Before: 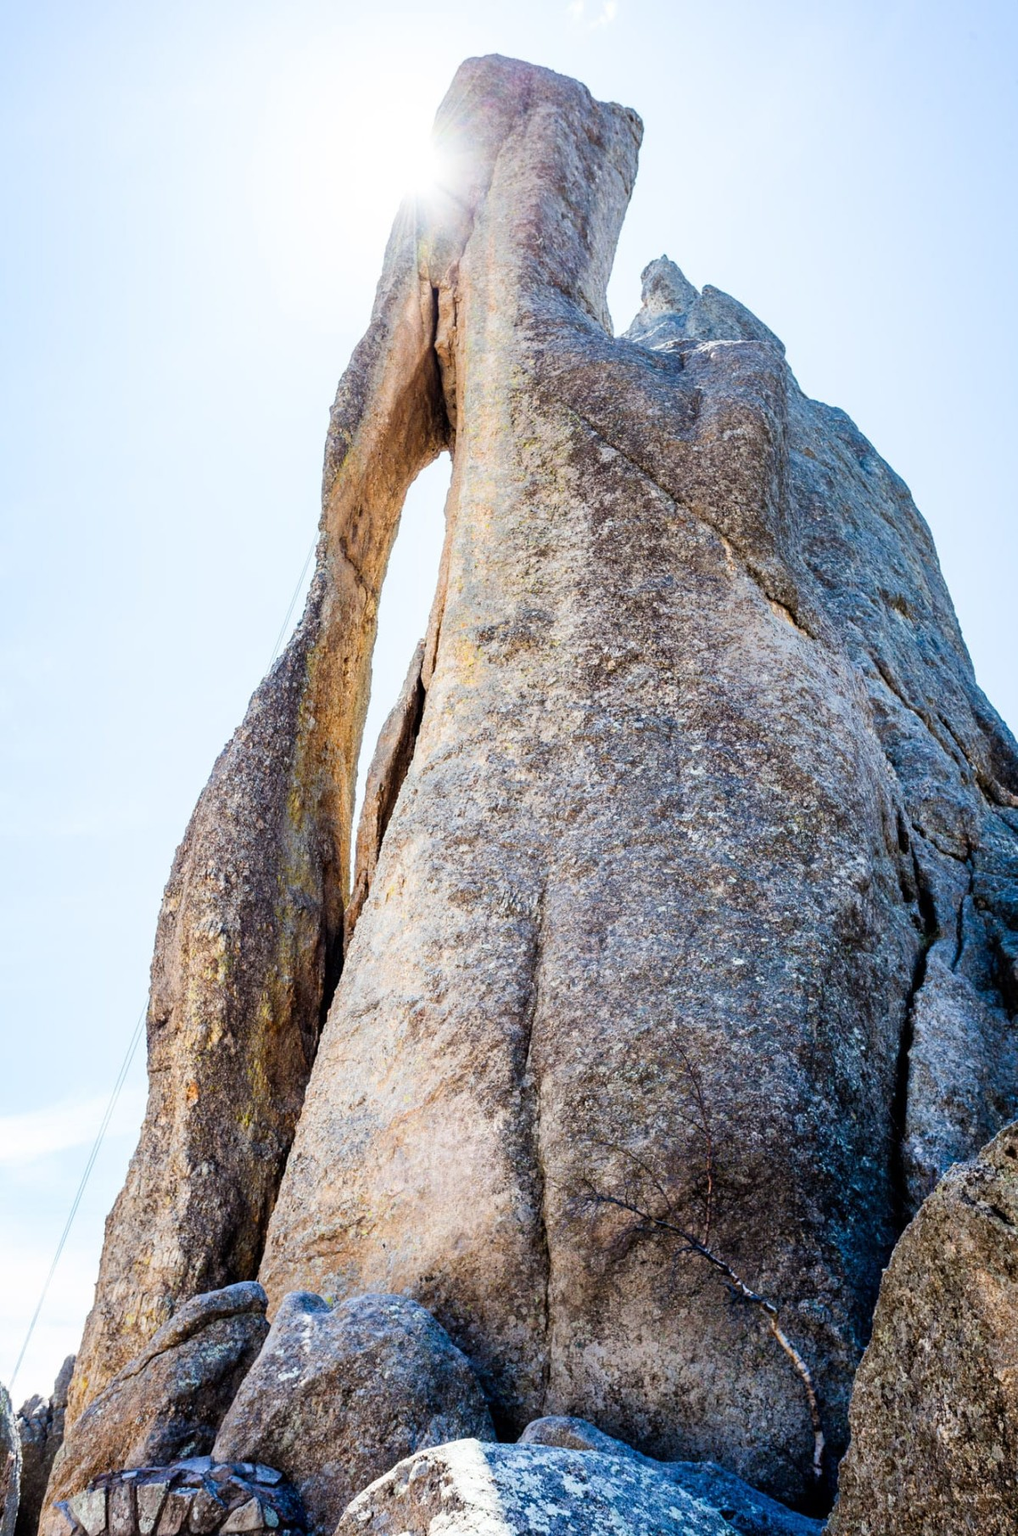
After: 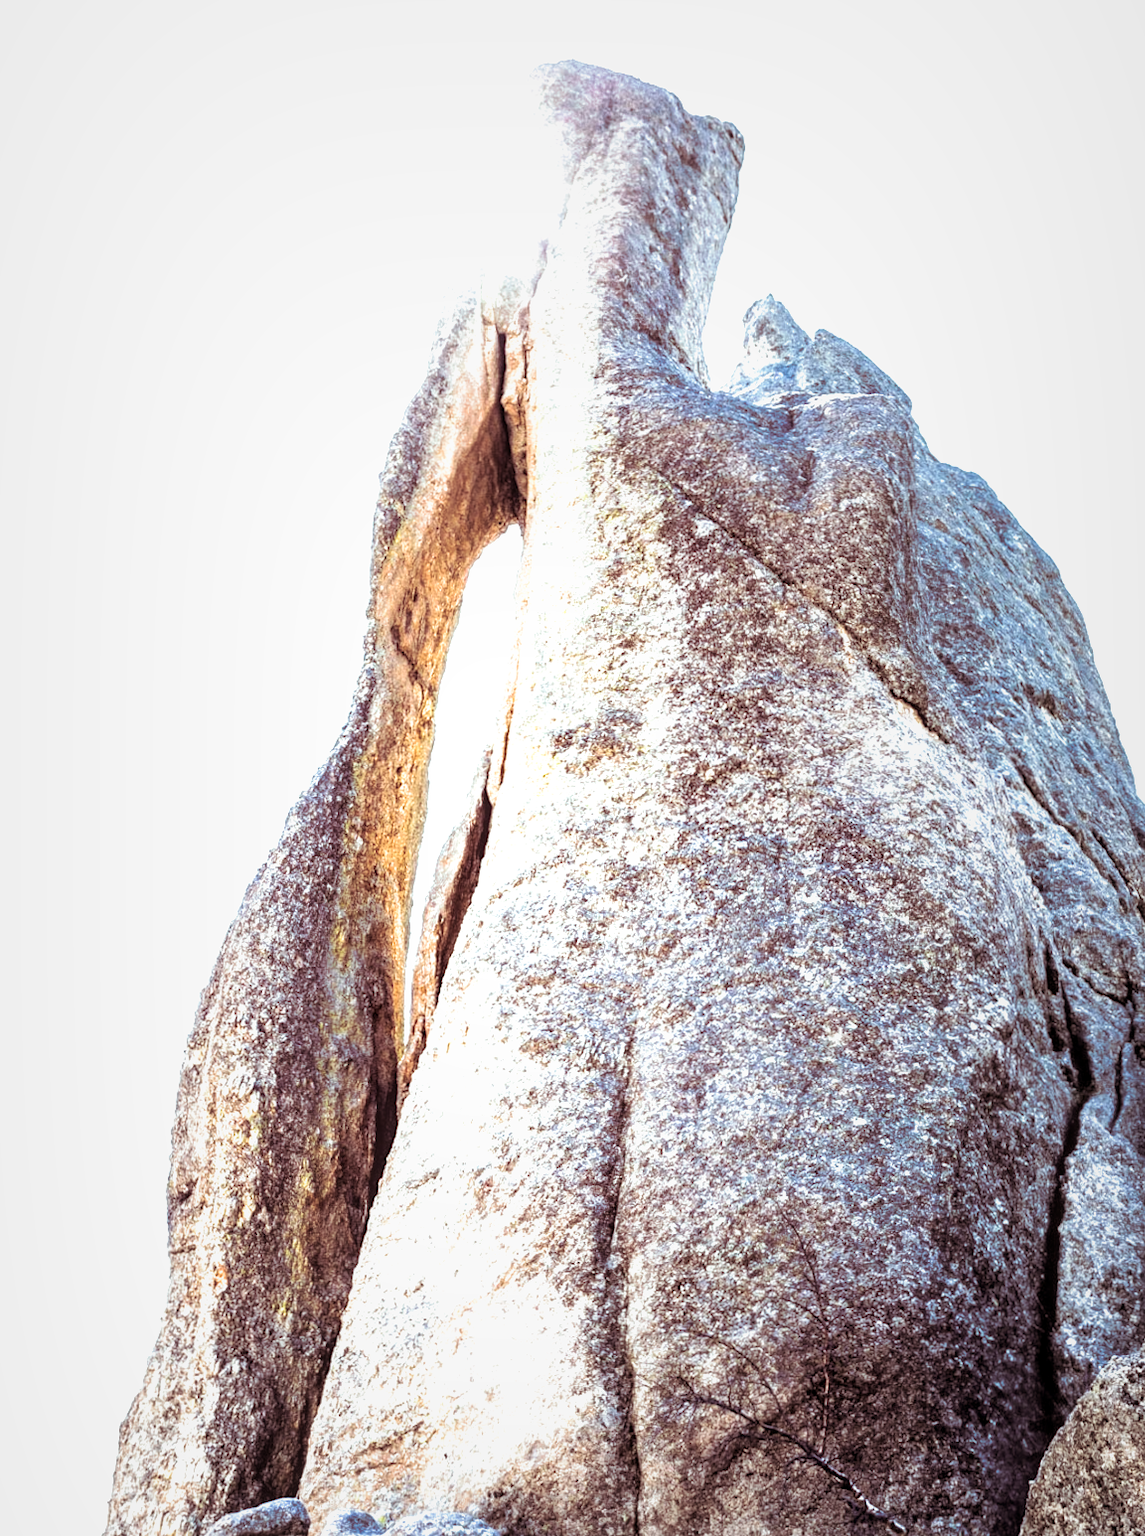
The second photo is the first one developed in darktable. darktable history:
local contrast: on, module defaults
exposure: exposure 0.999 EV, compensate highlight preservation false
crop and rotate: angle 0.2°, left 0.275%, right 3.127%, bottom 14.18%
vignetting: fall-off start 18.21%, fall-off radius 137.95%, brightness -0.207, center (-0.078, 0.066), width/height ratio 0.62, shape 0.59
split-toning: highlights › hue 180°
